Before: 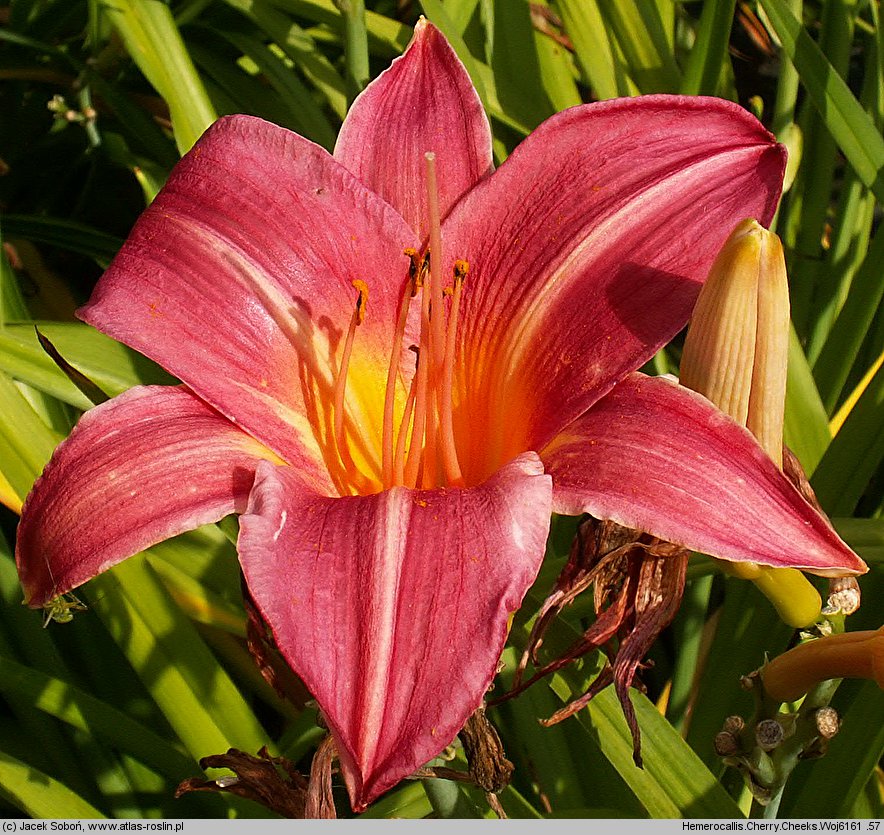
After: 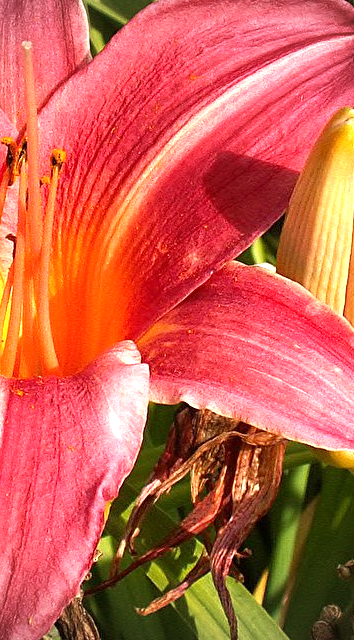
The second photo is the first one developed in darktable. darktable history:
vignetting: center (0, 0.006)
crop: left 45.701%, top 13.332%, right 14.191%, bottom 9.933%
exposure: black level correction 0, exposure 0.932 EV, compensate exposure bias true, compensate highlight preservation false
